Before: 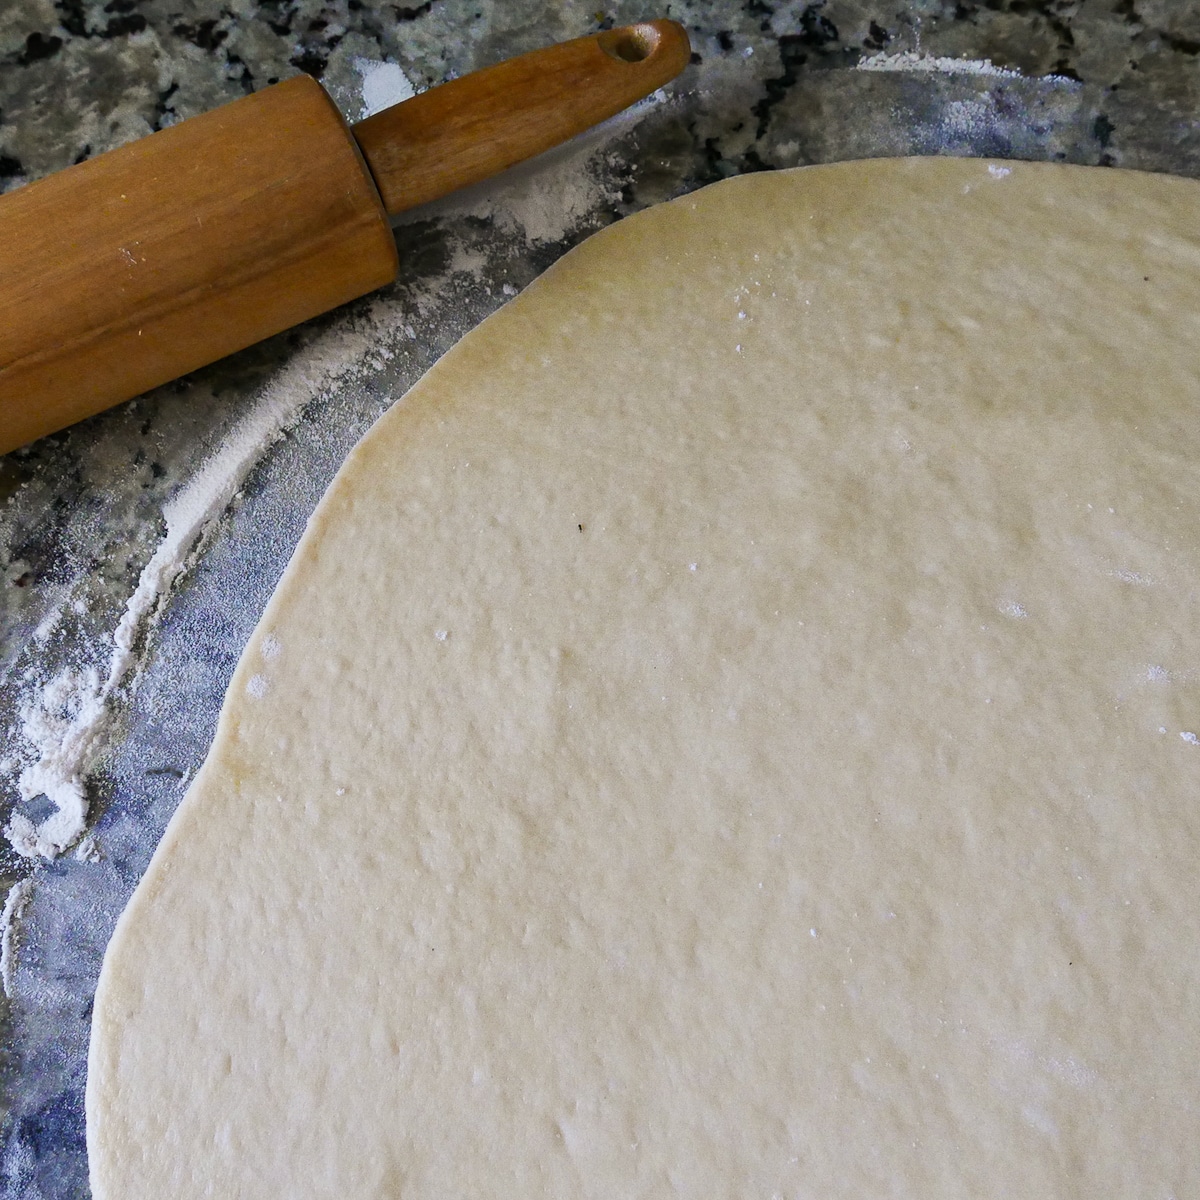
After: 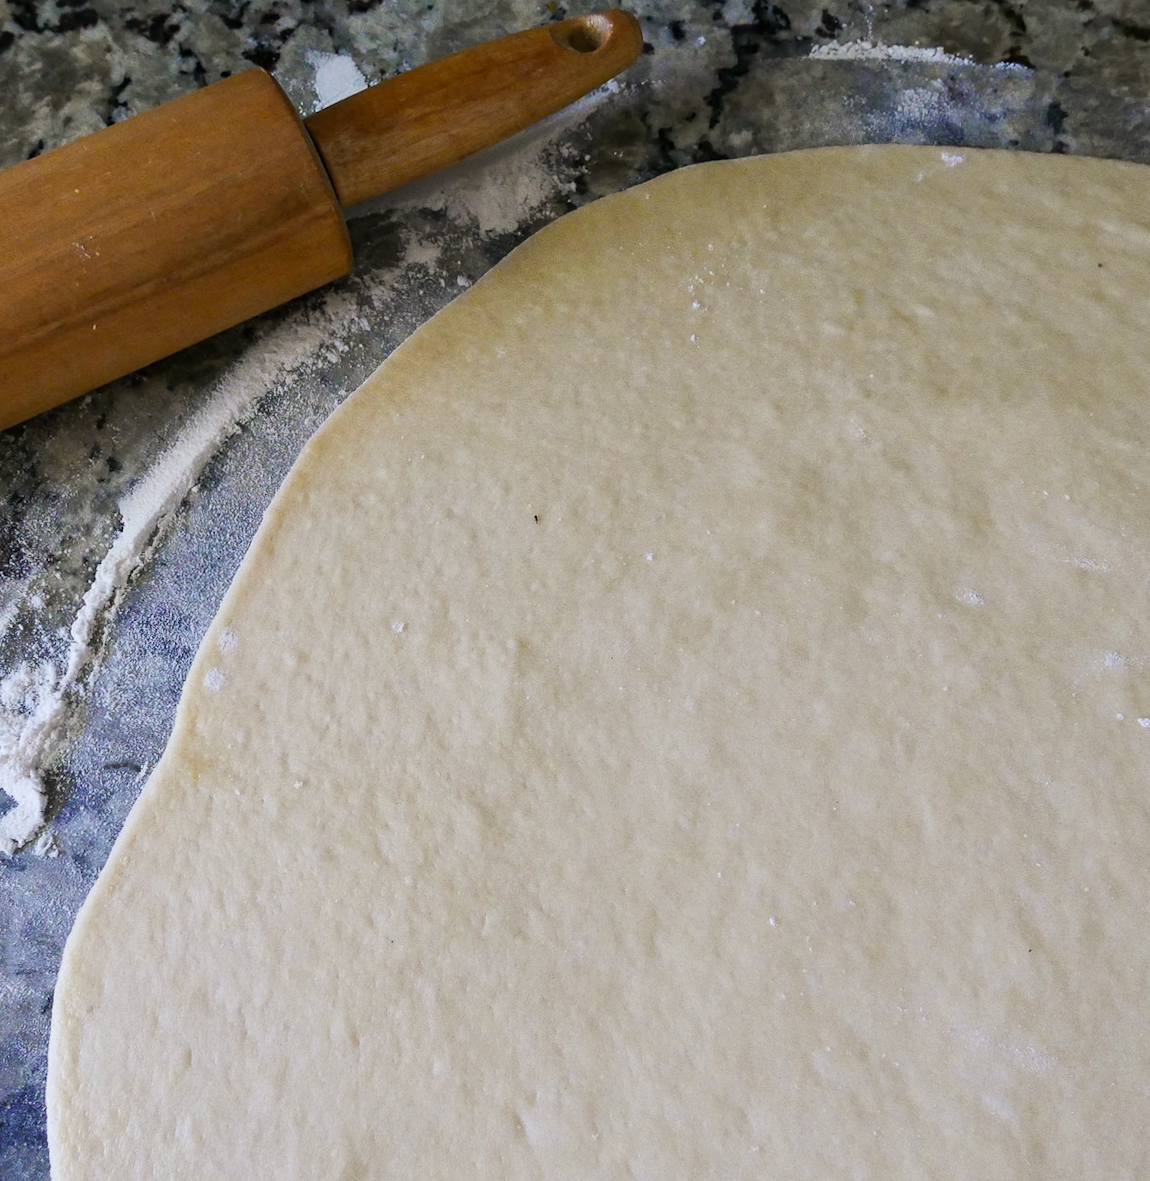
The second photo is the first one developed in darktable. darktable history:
rotate and perspective: rotation -0.45°, automatic cropping original format, crop left 0.008, crop right 0.992, crop top 0.012, crop bottom 0.988
crop and rotate: left 3.238%
